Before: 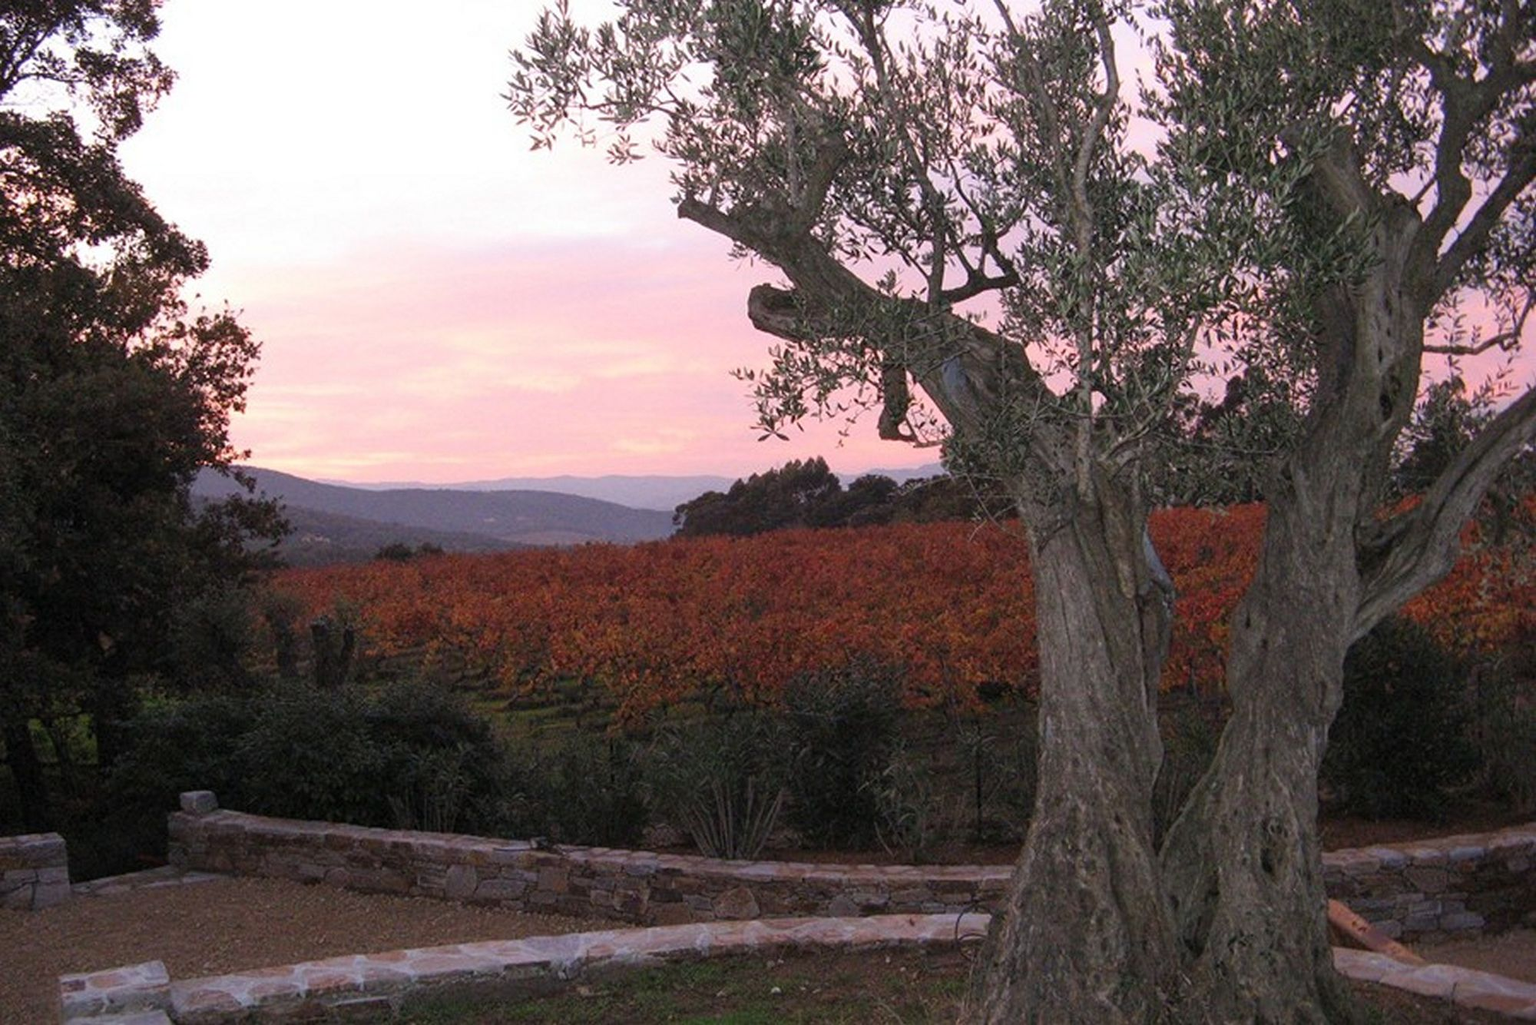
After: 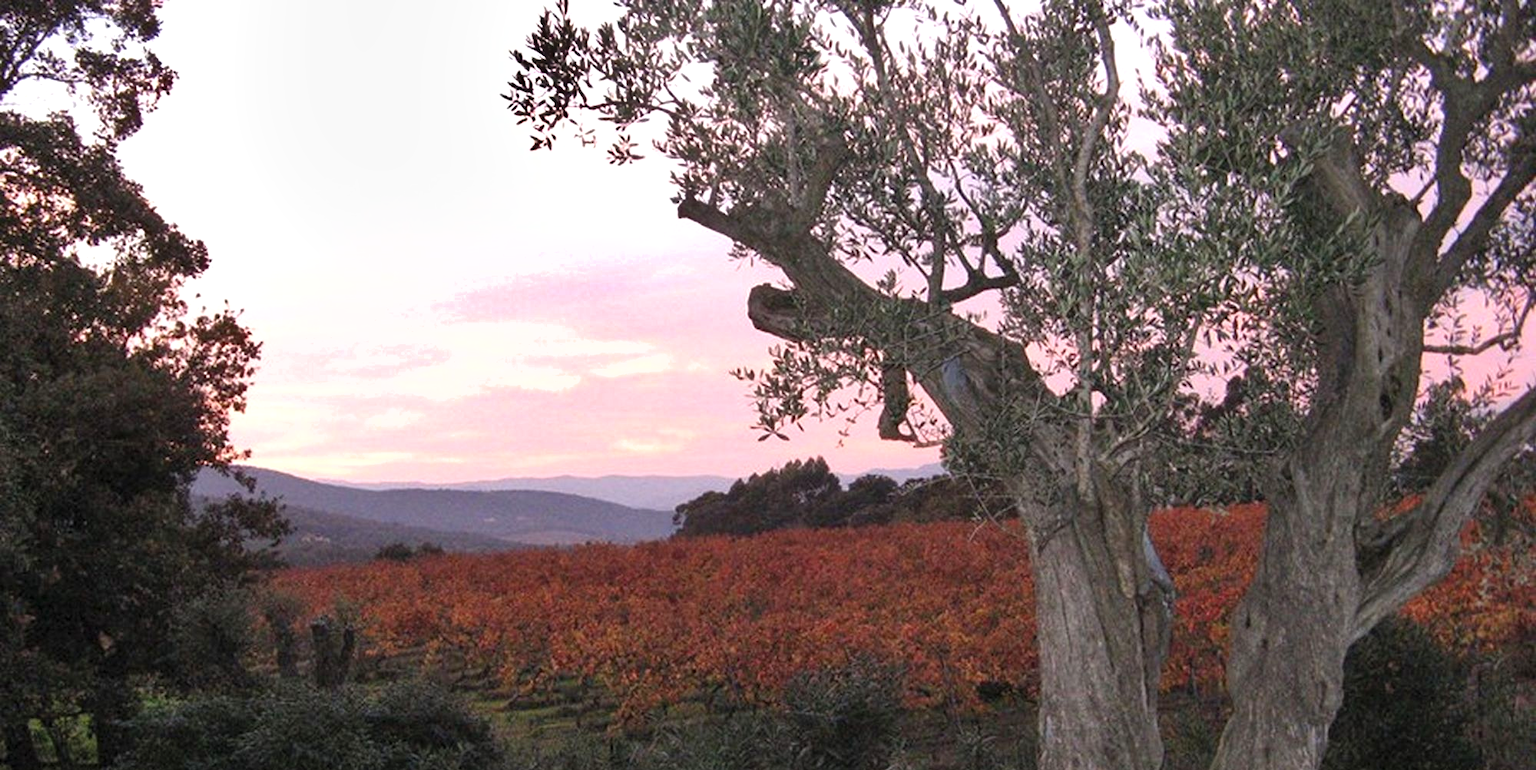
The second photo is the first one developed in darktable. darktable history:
shadows and highlights: shadows 39.97, highlights -55.41, low approximation 0.01, soften with gaussian
exposure: exposure 0.379 EV, compensate highlight preservation false
crop: bottom 24.797%
